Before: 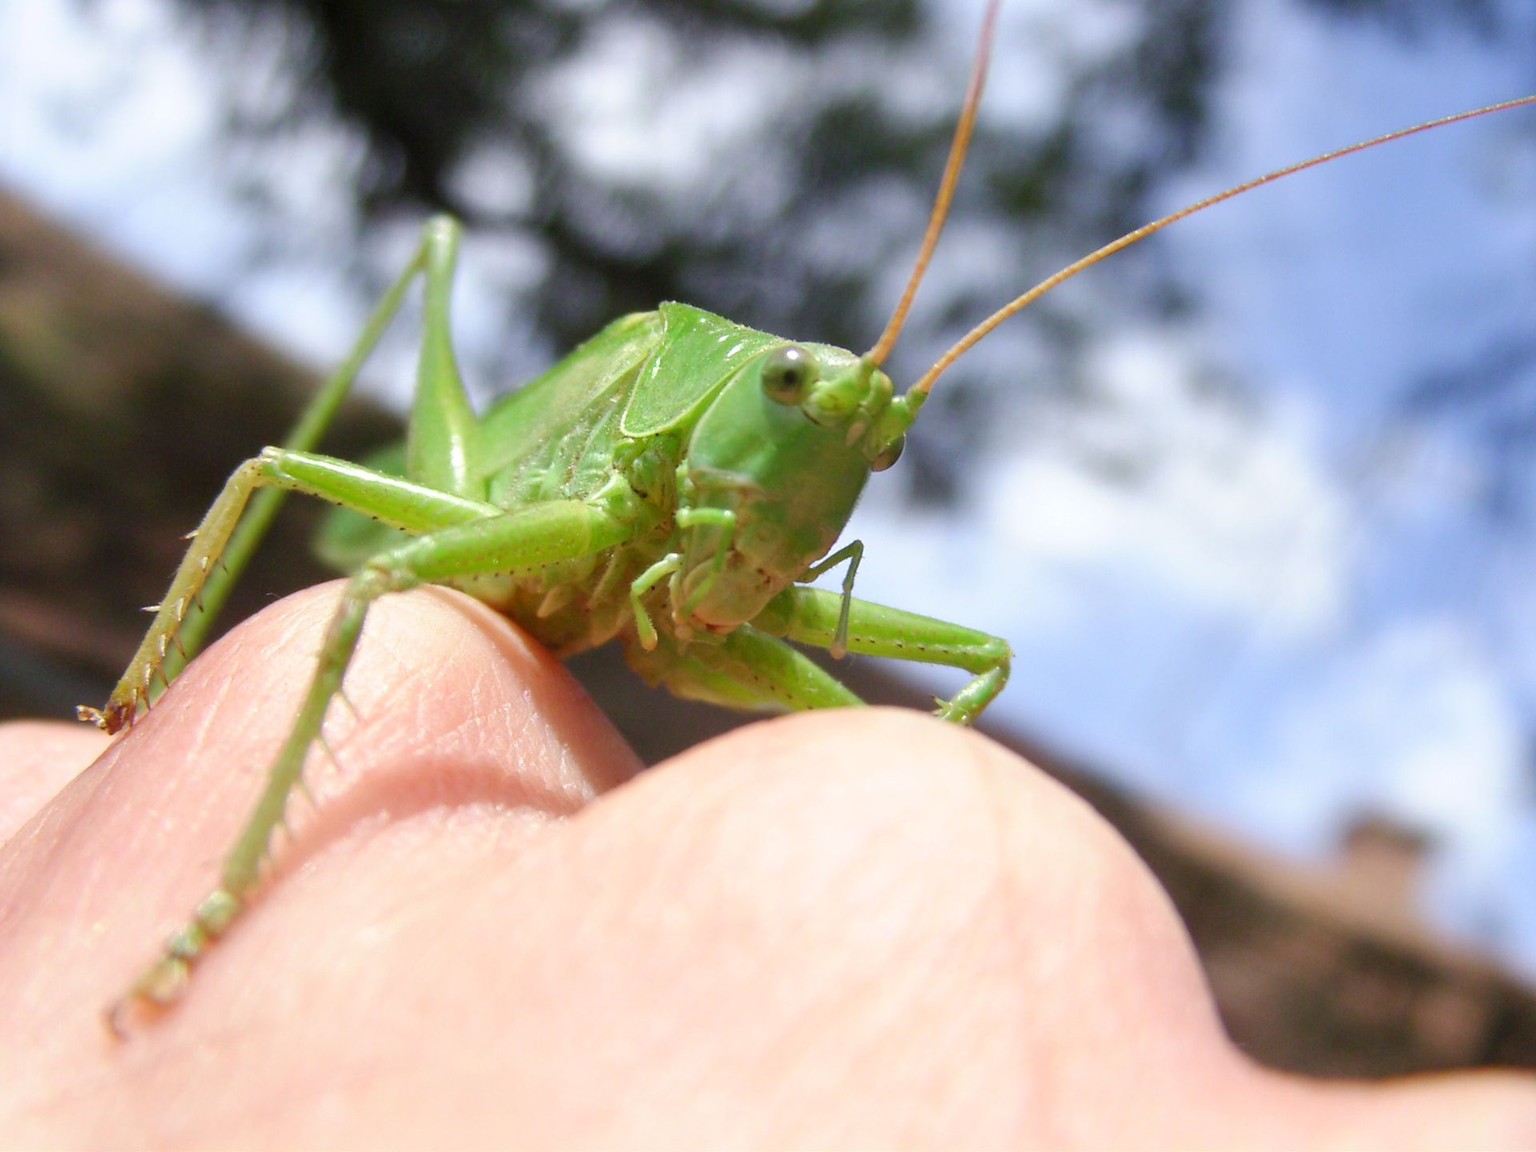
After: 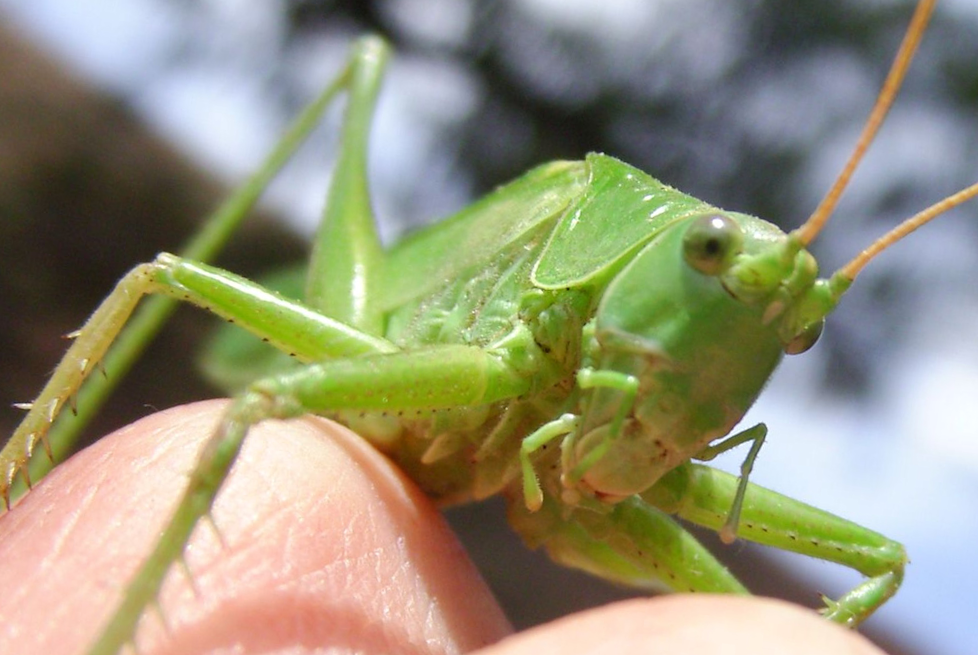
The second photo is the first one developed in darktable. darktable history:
tone equalizer: edges refinement/feathering 500, mask exposure compensation -1.57 EV, preserve details no
crop and rotate: angle -6.88°, left 2.113%, top 6.934%, right 27.425%, bottom 30.115%
